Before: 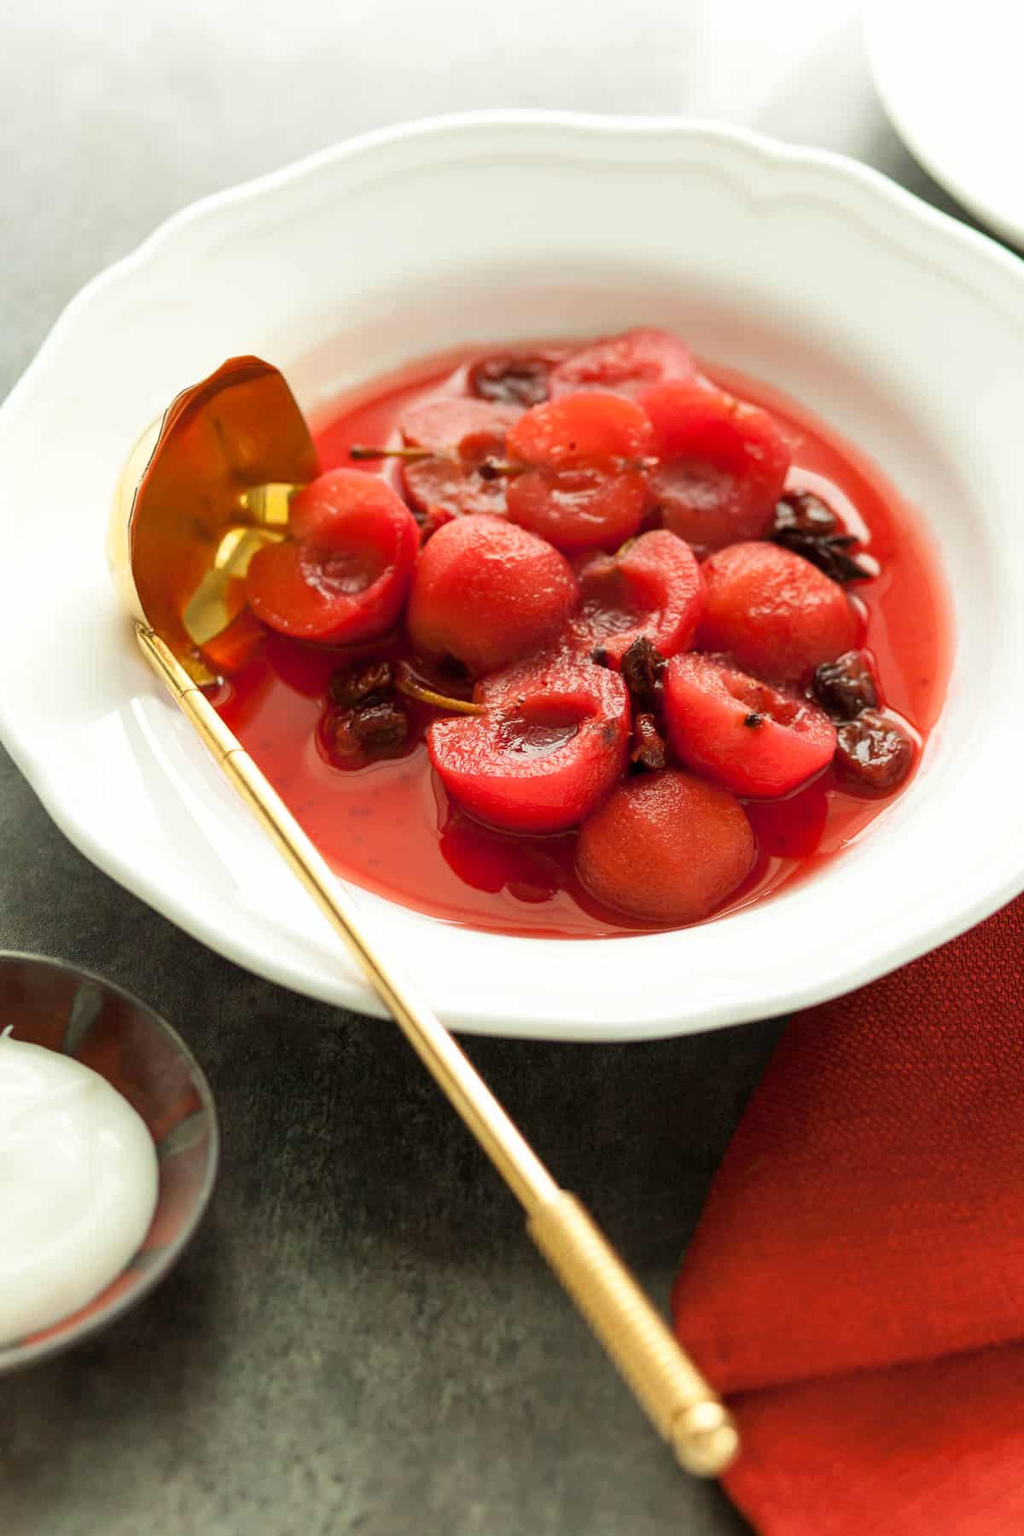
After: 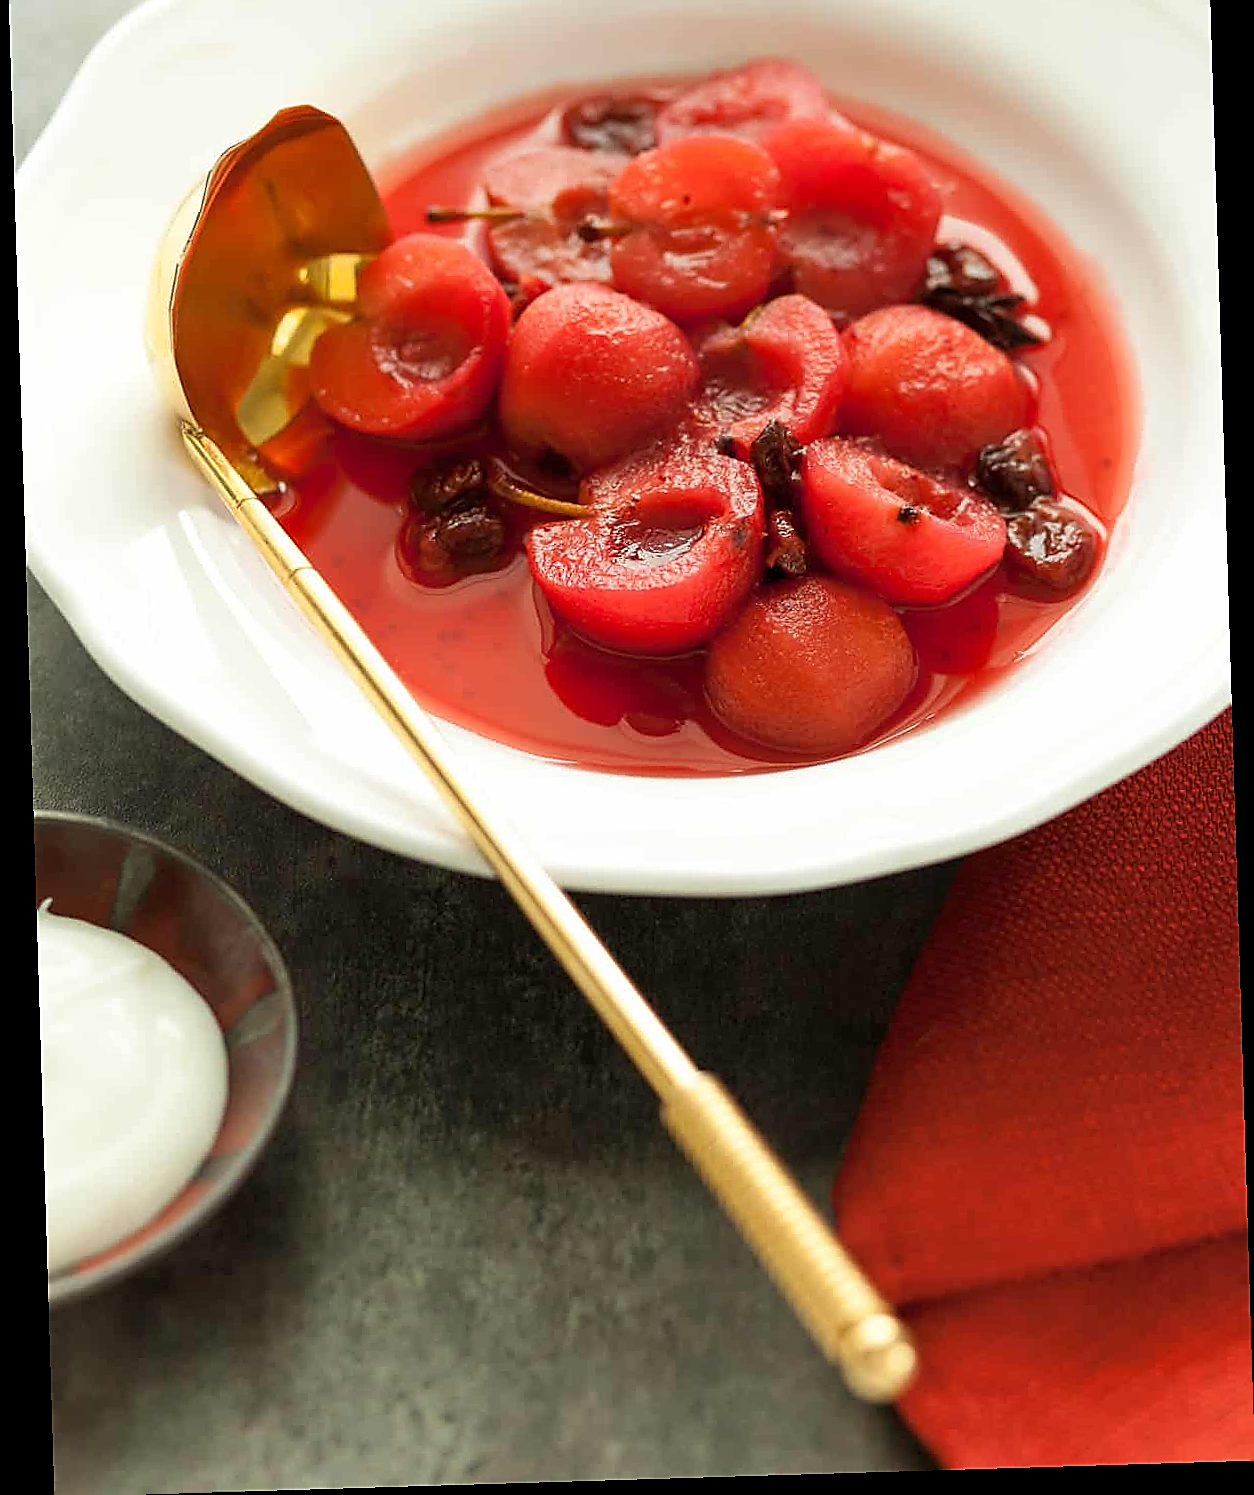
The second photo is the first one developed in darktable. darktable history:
sharpen: radius 1.4, amount 1.25, threshold 0.7
rotate and perspective: rotation -1.75°, automatic cropping off
crop and rotate: top 18.507%
